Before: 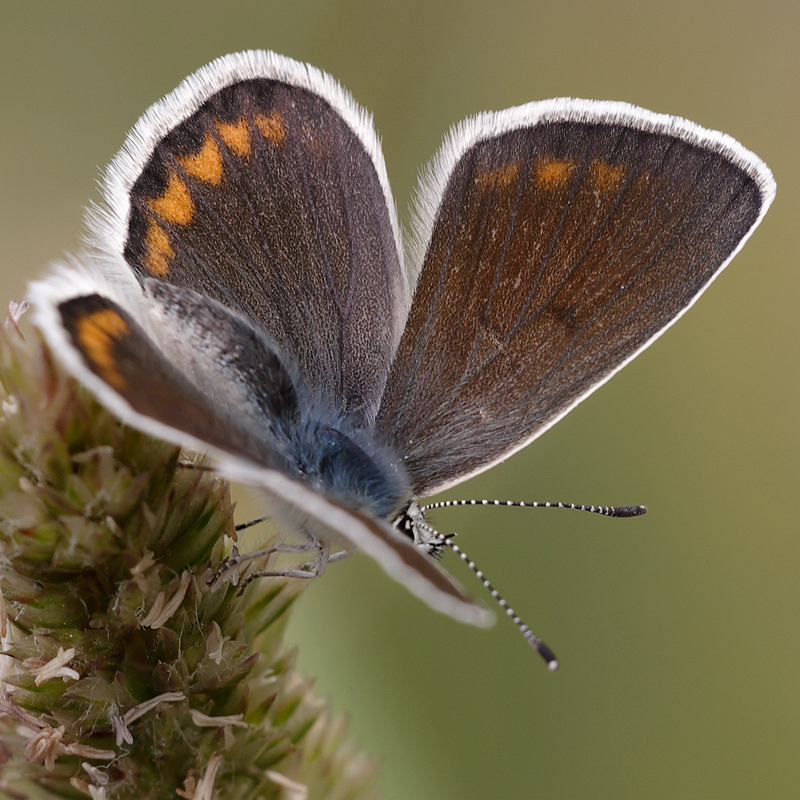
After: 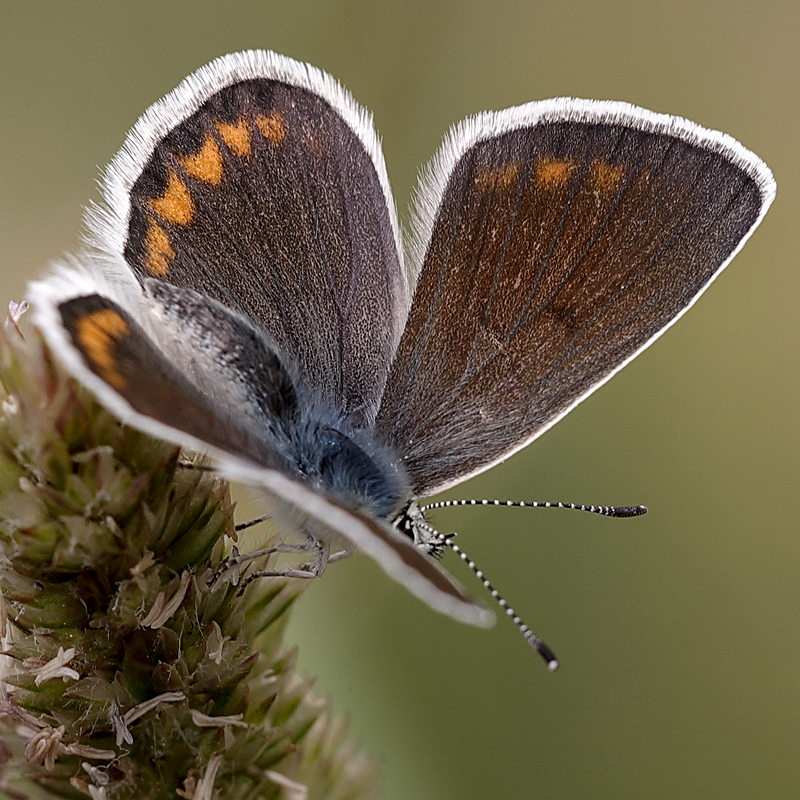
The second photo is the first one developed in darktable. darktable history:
sharpen: on, module defaults
graduated density: rotation -180°, offset 24.95
local contrast: on, module defaults
